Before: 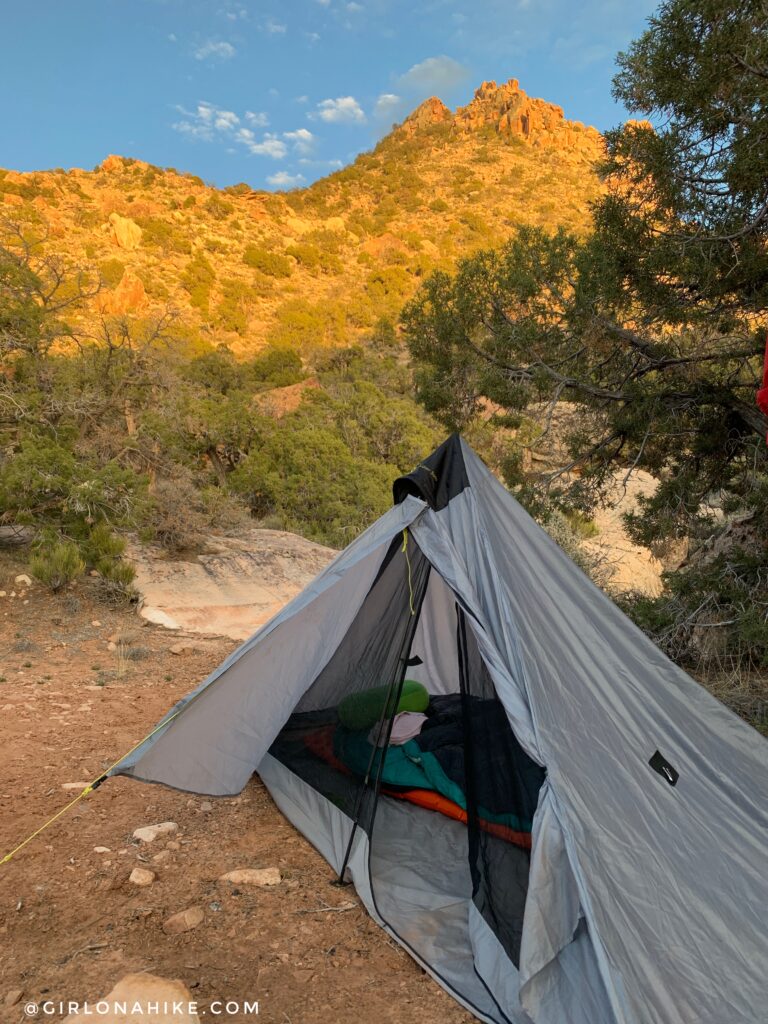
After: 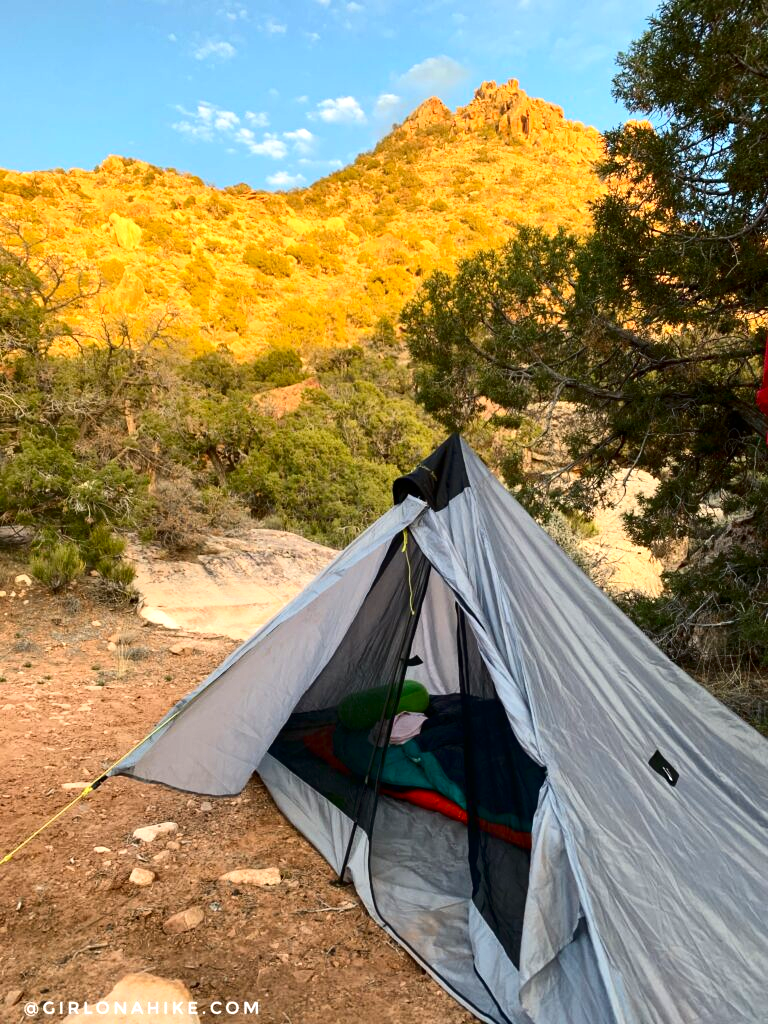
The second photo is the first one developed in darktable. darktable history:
exposure: black level correction 0, exposure 0.7 EV, compensate exposure bias true, compensate highlight preservation false
contrast brightness saturation: contrast 0.2, brightness -0.11, saturation 0.1
